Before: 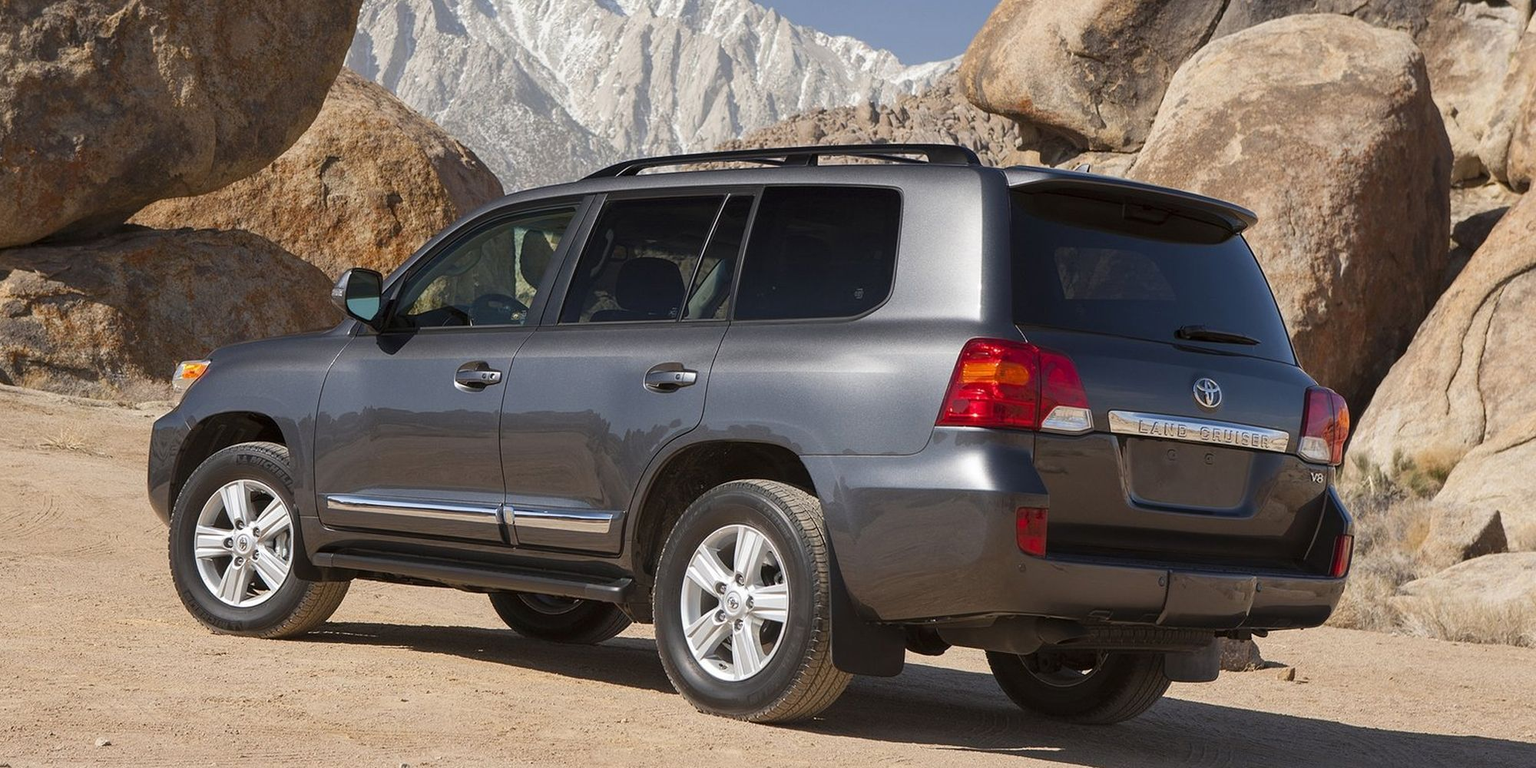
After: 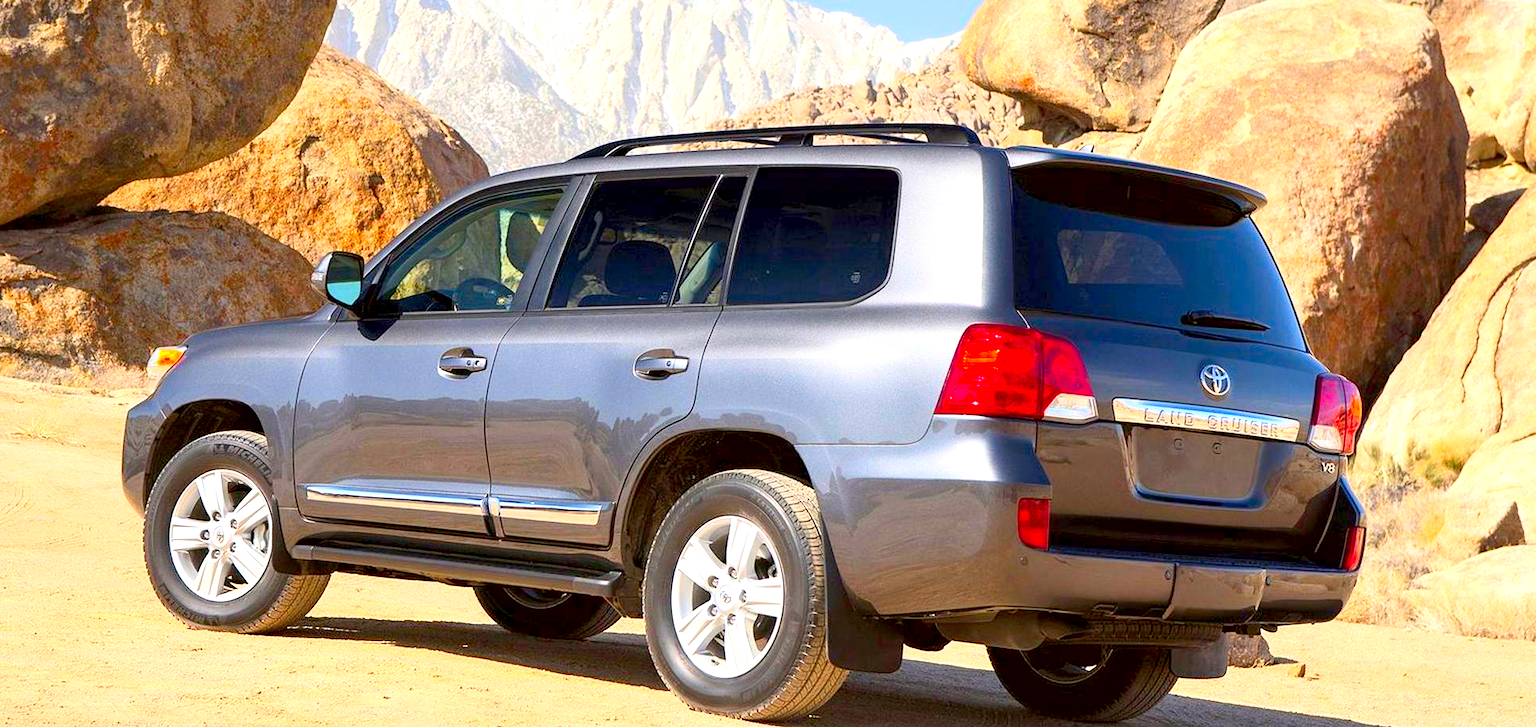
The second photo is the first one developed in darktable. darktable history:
crop: left 1.964%, top 3.251%, right 1.122%, bottom 4.933%
contrast brightness saturation: contrast 0.2, brightness 0.2, saturation 0.8
exposure: black level correction 0.008, exposure 0.979 EV, compensate highlight preservation false
